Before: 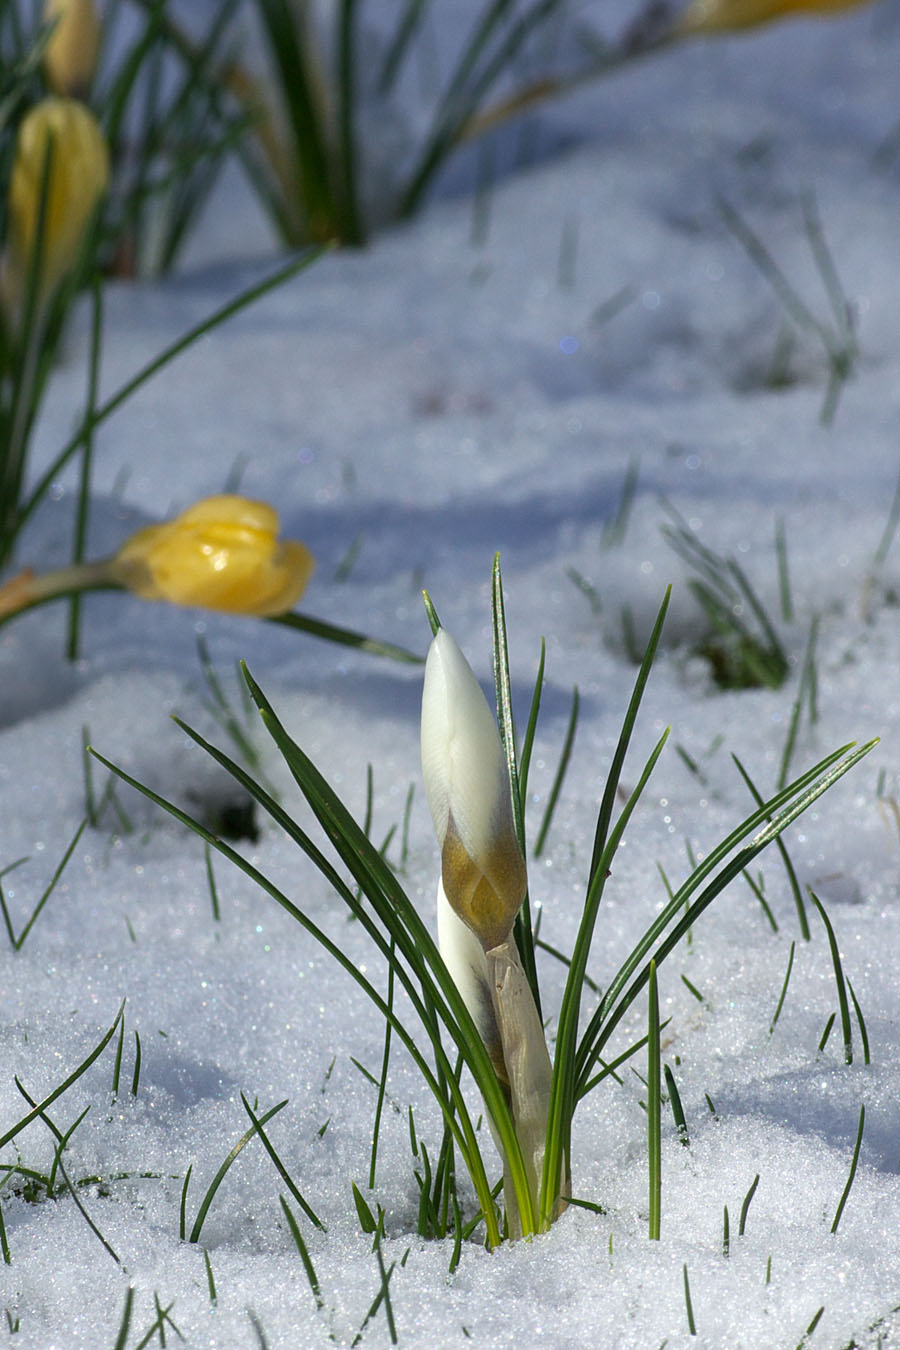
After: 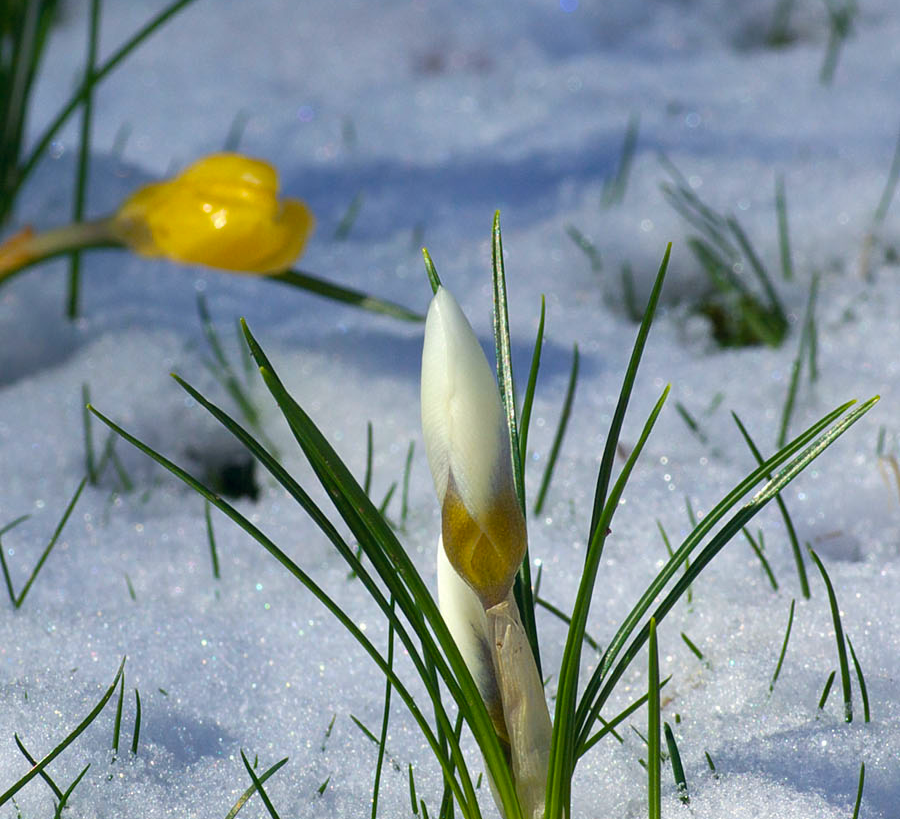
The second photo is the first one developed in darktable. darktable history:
color balance rgb: perceptual saturation grading › global saturation 30%, global vibrance 20%
color correction: highlights a* 0.207, highlights b* 2.7, shadows a* -0.874, shadows b* -4.78
crop and rotate: top 25.357%, bottom 13.942%
